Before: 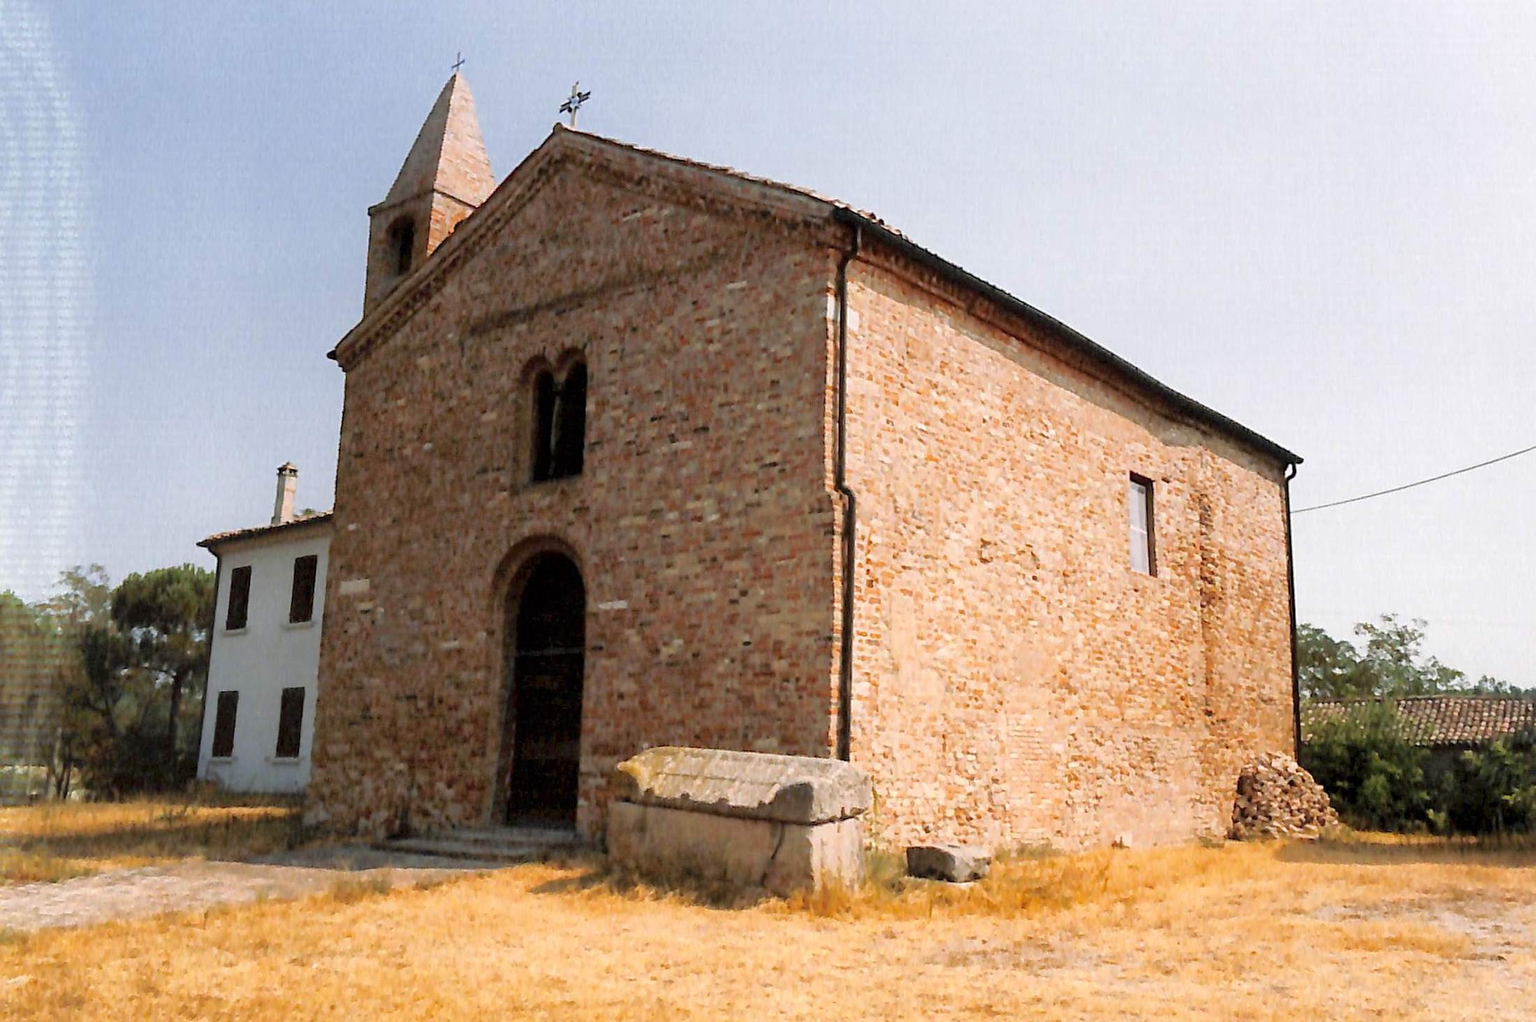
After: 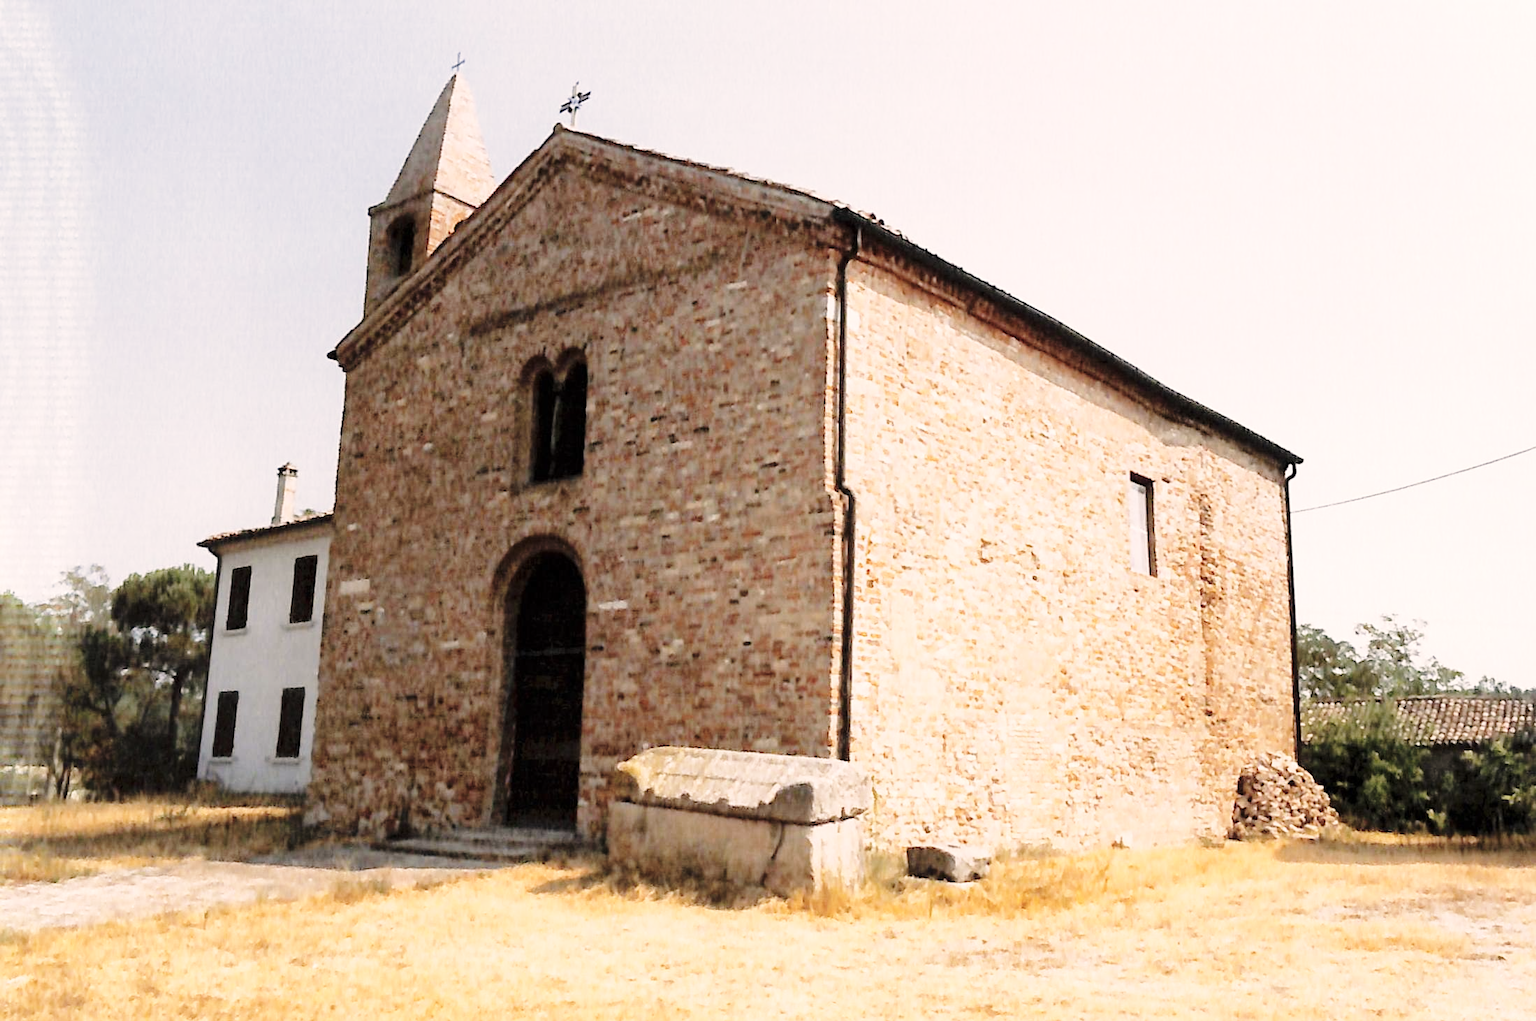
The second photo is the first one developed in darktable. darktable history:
color correction: highlights a* 5.49, highlights b* 5.15, saturation 0.678
base curve: curves: ch0 [(0, 0) (0.028, 0.03) (0.121, 0.232) (0.46, 0.748) (0.859, 0.968) (1, 1)], preserve colors none
